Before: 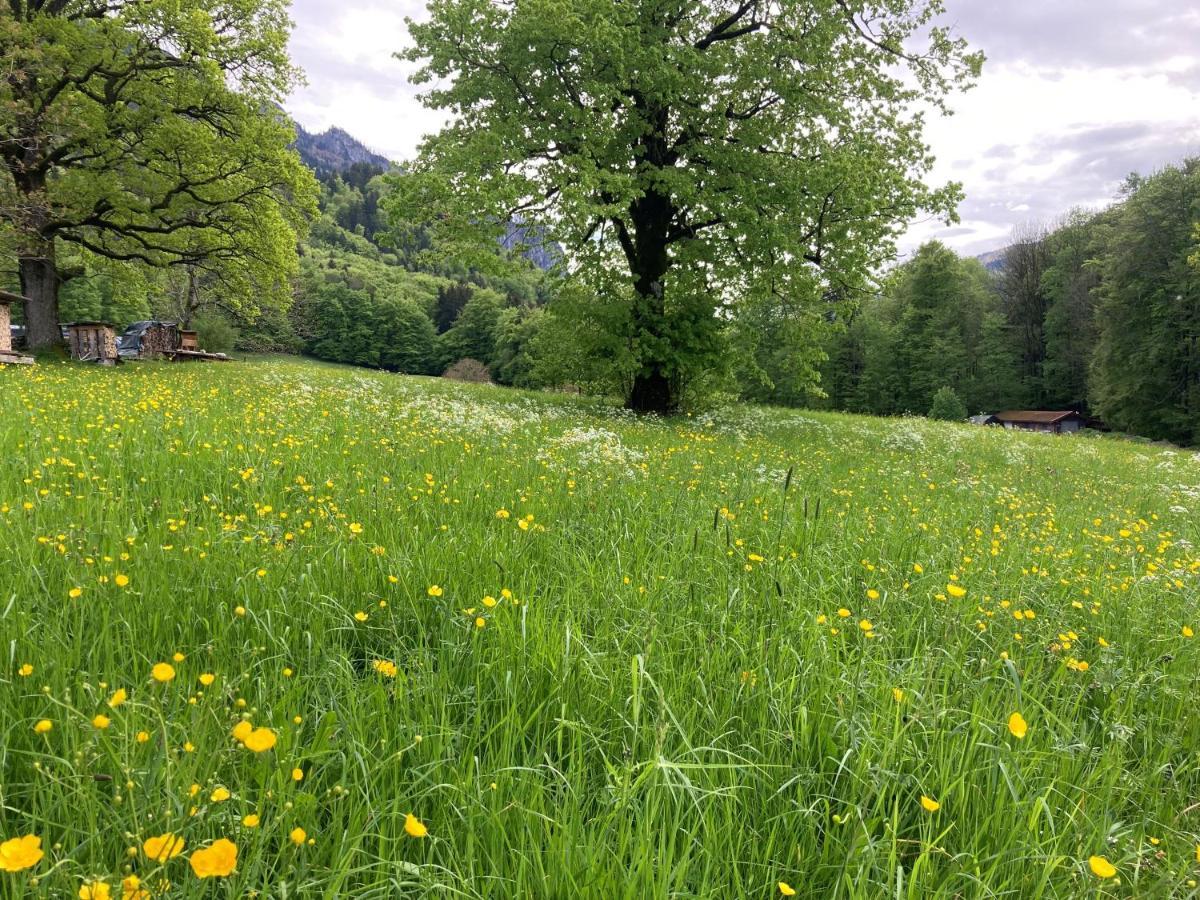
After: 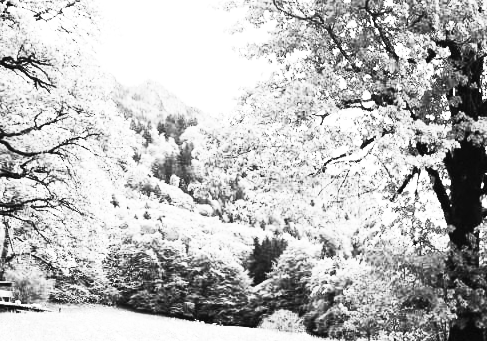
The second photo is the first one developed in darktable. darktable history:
base curve: curves: ch0 [(0, 0) (0.007, 0.004) (0.027, 0.03) (0.046, 0.07) (0.207, 0.54) (0.442, 0.872) (0.673, 0.972) (1, 1)], preserve colors none
contrast brightness saturation: contrast 0.53, brightness 0.47, saturation -1
color balance rgb: perceptual saturation grading › global saturation 25%, global vibrance 20%
crop: left 15.452%, top 5.459%, right 43.956%, bottom 56.62%
